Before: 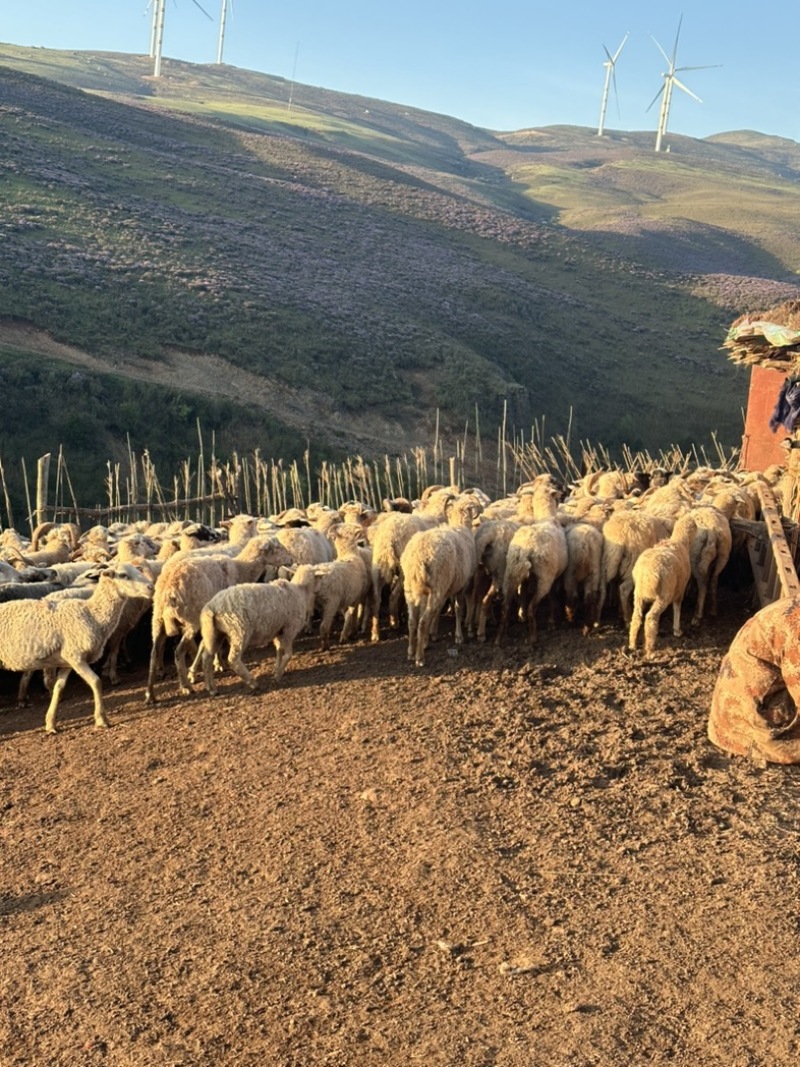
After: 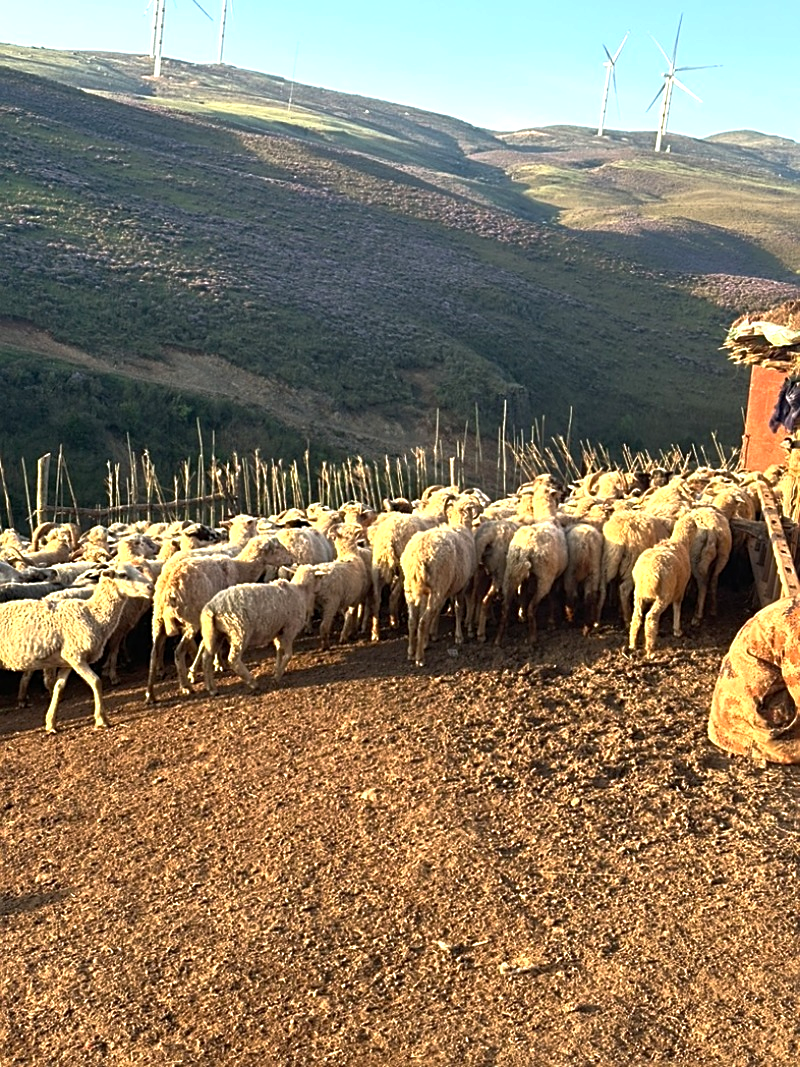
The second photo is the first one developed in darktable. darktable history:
tone equalizer: -8 EV 0.001 EV, -7 EV -0.002 EV, -6 EV 0.005 EV, -5 EV -0.043 EV, -4 EV -0.137 EV, -3 EV -0.18 EV, -2 EV 0.222 EV, -1 EV 0.725 EV, +0 EV 0.504 EV, edges refinement/feathering 500, mask exposure compensation -1.25 EV, preserve details no
sharpen: on, module defaults
